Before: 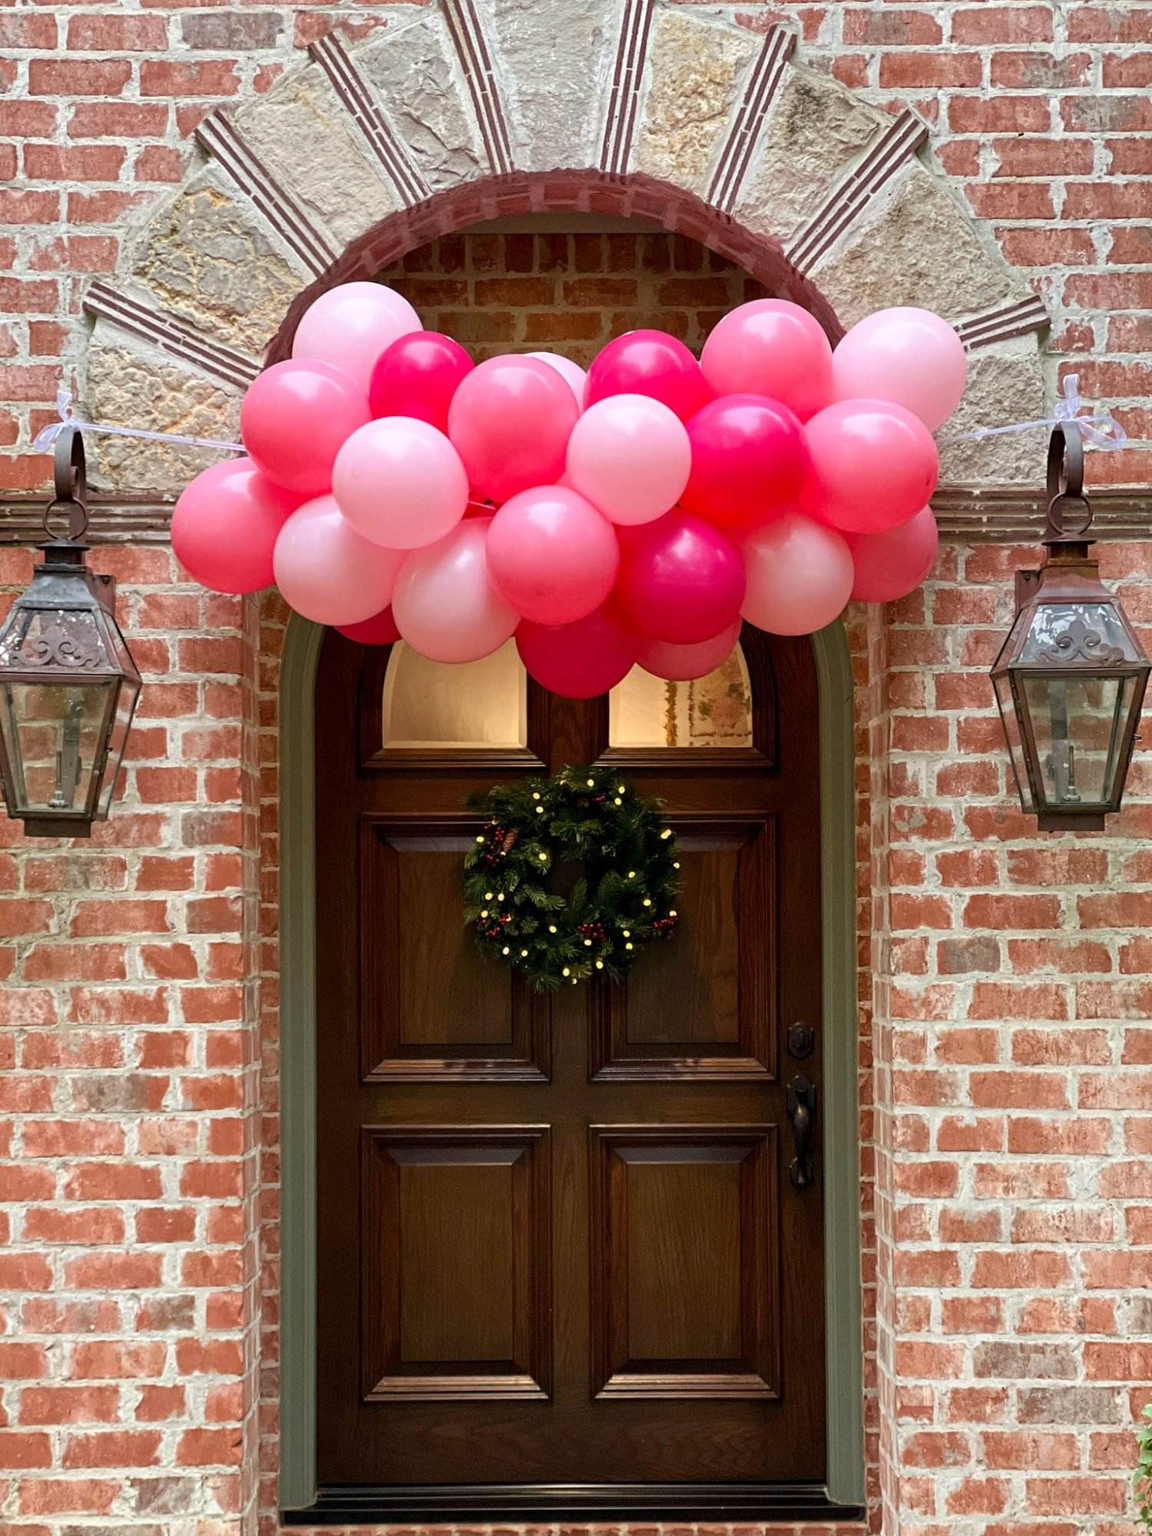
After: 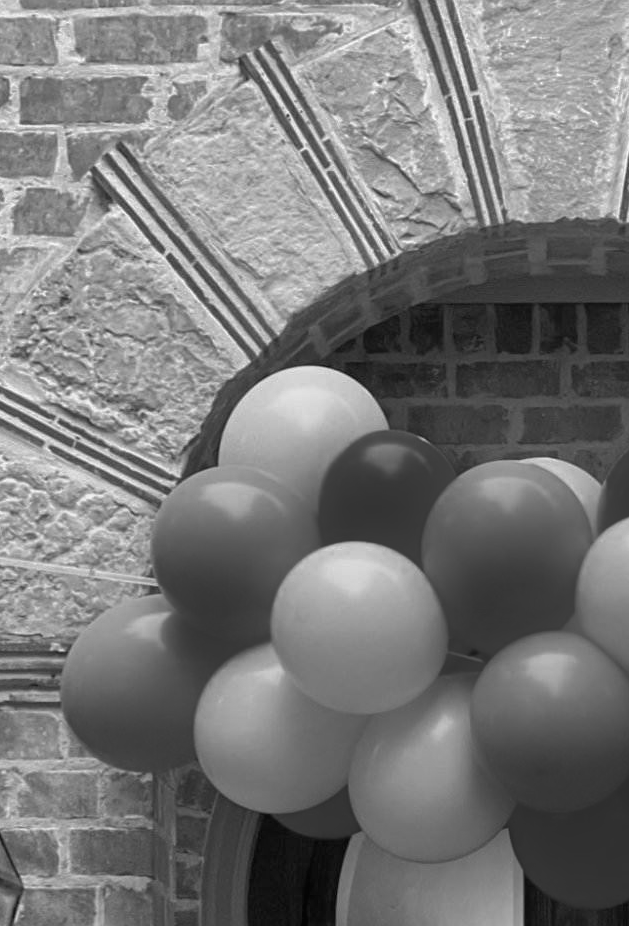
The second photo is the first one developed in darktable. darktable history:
white balance: red 0.926, green 1.003, blue 1.133
shadows and highlights: on, module defaults
monochrome: a -11.7, b 1.62, size 0.5, highlights 0.38
crop and rotate: left 10.817%, top 0.062%, right 47.194%, bottom 53.626%
